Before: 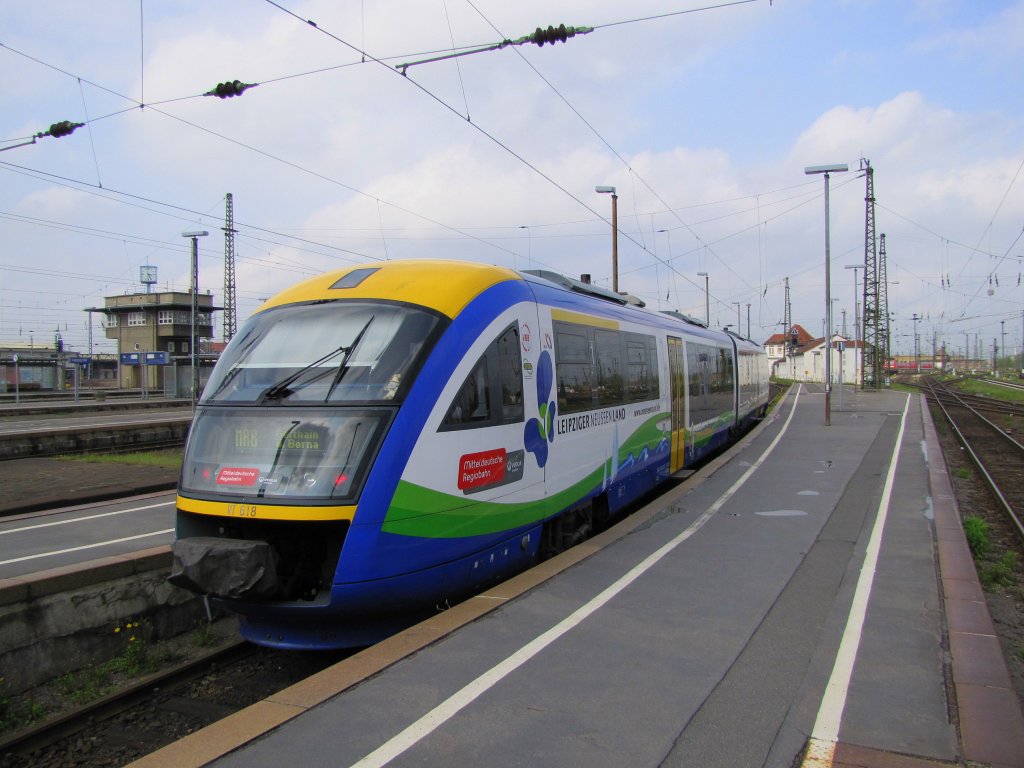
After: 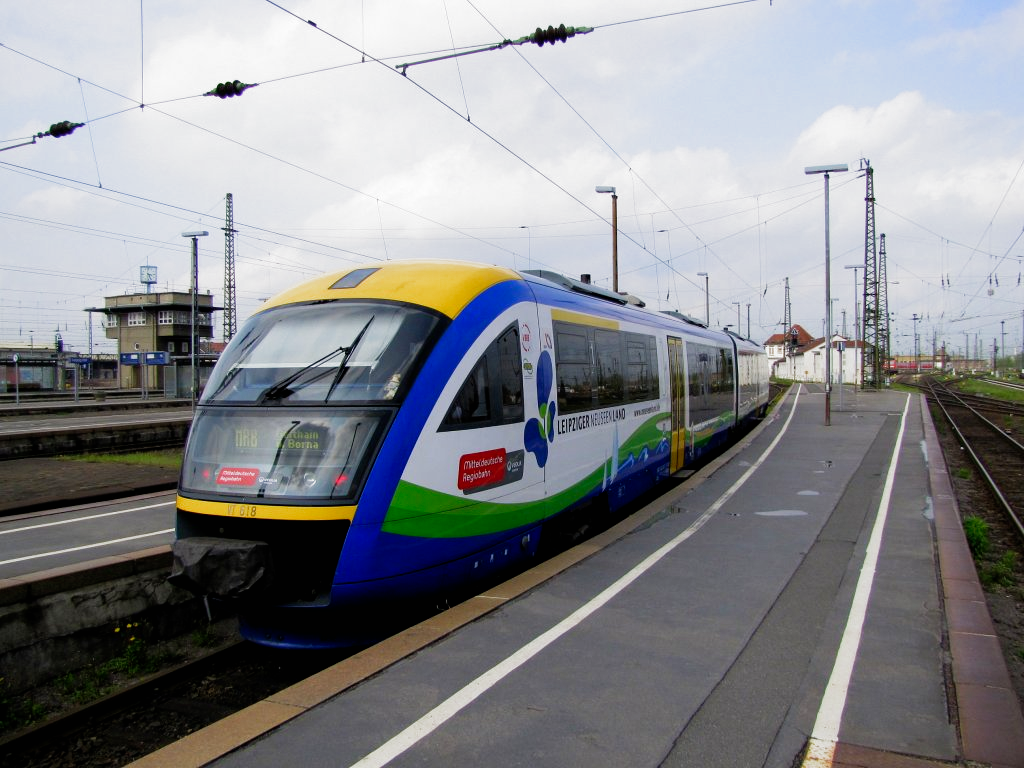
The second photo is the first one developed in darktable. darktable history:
color zones: curves: ch1 [(0, 0.469) (0.001, 0.469) (0.12, 0.446) (0.248, 0.469) (0.5, 0.5) (0.748, 0.5) (0.999, 0.469) (1, 0.469)]
filmic rgb: black relative exposure -8.2 EV, white relative exposure 2.2 EV, threshold 3 EV, hardness 7.11, latitude 75%, contrast 1.325, highlights saturation mix -2%, shadows ↔ highlights balance 30%, preserve chrominance no, color science v5 (2021), contrast in shadows safe, contrast in highlights safe, enable highlight reconstruction true
